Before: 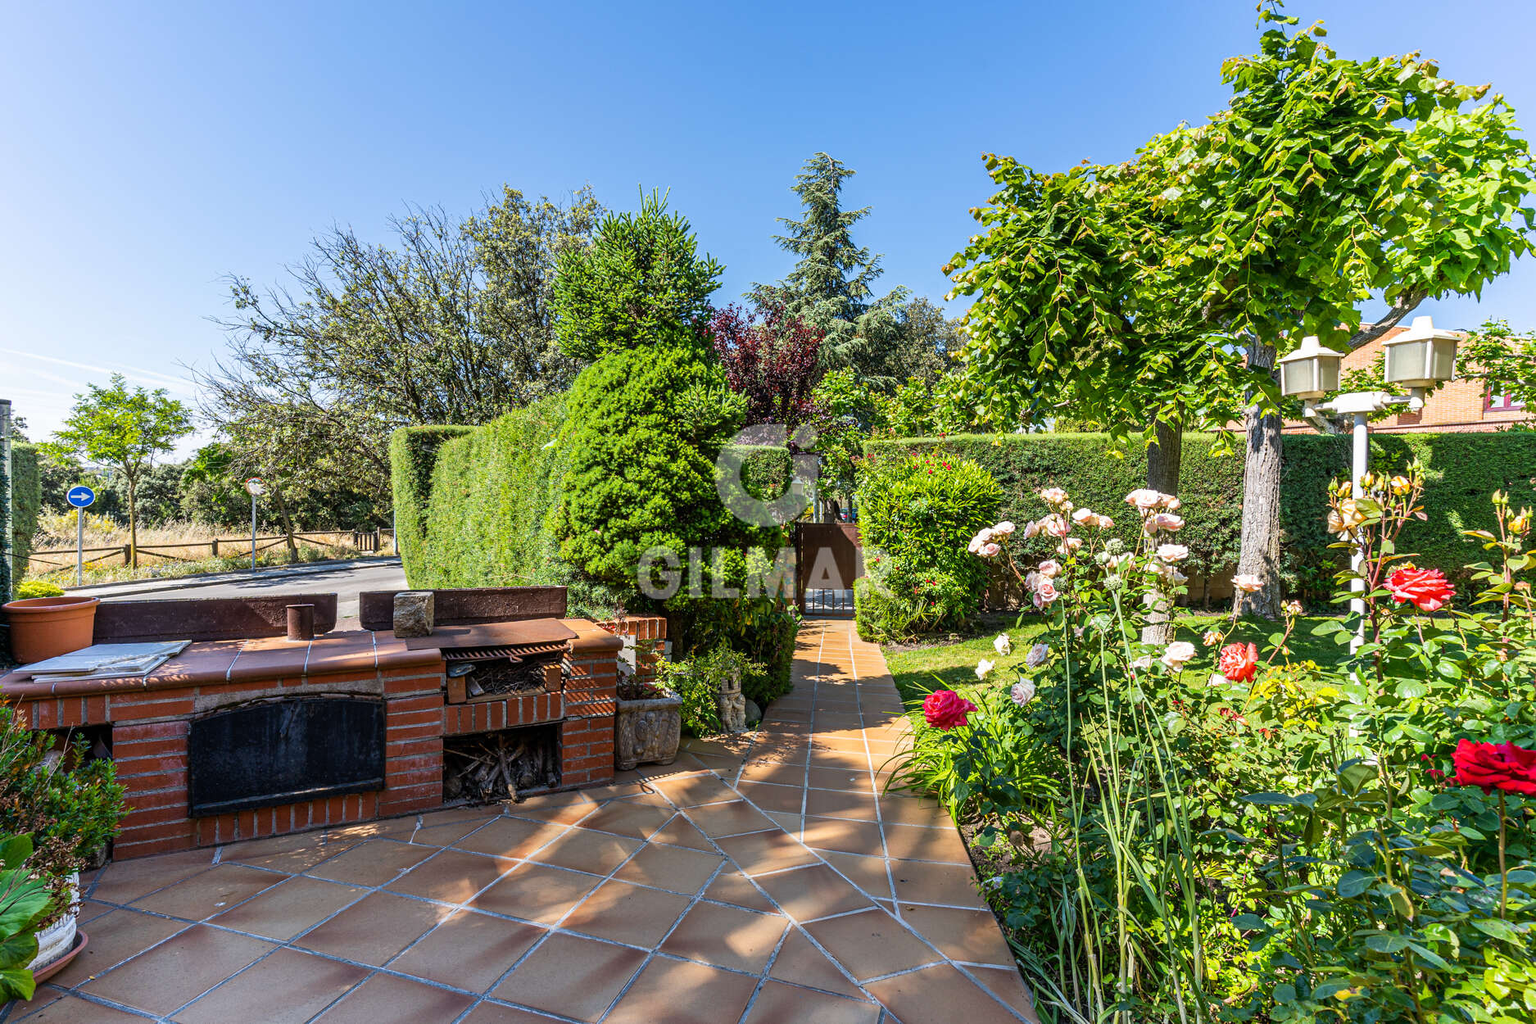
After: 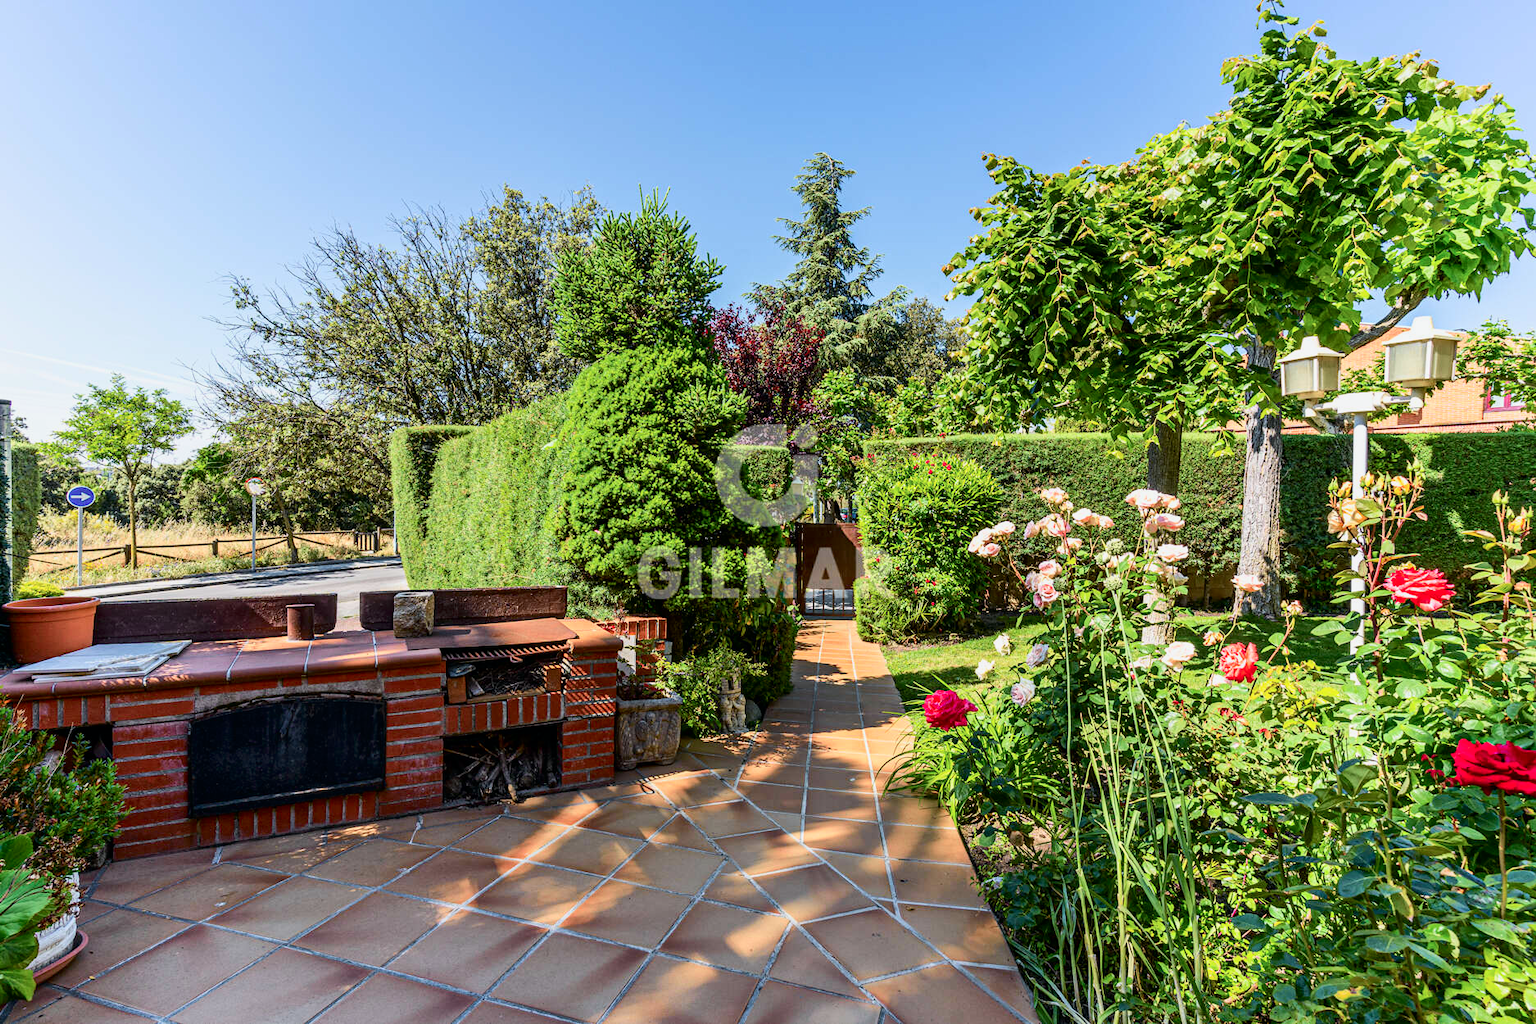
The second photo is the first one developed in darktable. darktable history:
tone curve: curves: ch0 [(0, 0) (0.058, 0.027) (0.214, 0.183) (0.304, 0.288) (0.51, 0.549) (0.658, 0.7) (0.741, 0.775) (0.844, 0.866) (0.986, 0.957)]; ch1 [(0, 0) (0.172, 0.123) (0.312, 0.296) (0.437, 0.429) (0.471, 0.469) (0.502, 0.5) (0.513, 0.515) (0.572, 0.603) (0.617, 0.653) (0.68, 0.724) (0.889, 0.924) (1, 1)]; ch2 [(0, 0) (0.411, 0.424) (0.489, 0.49) (0.502, 0.5) (0.517, 0.519) (0.549, 0.578) (0.604, 0.628) (0.693, 0.686) (1, 1)], color space Lab, independent channels, preserve colors none
